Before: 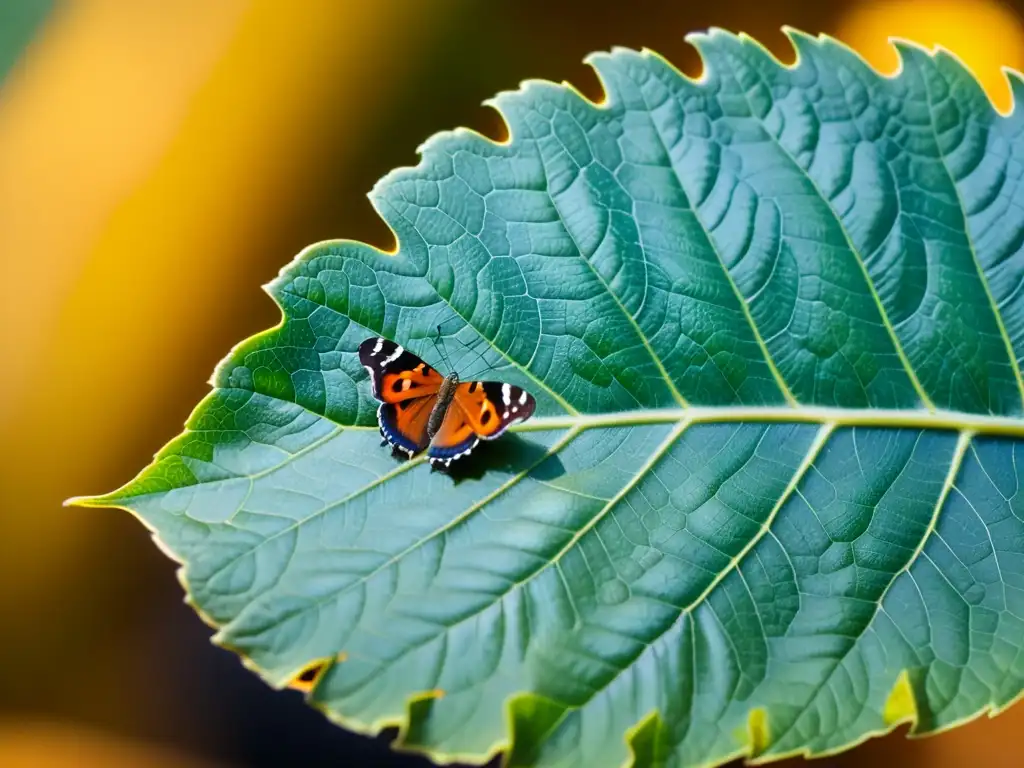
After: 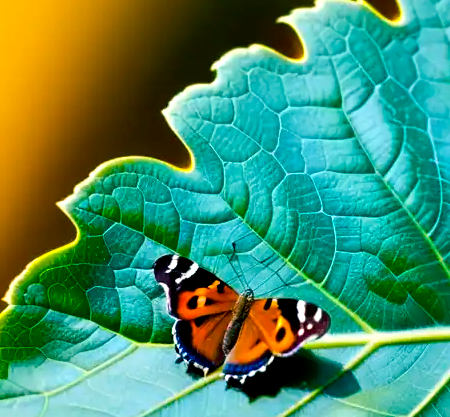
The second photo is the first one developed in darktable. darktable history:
color balance rgb: shadows lift › chroma 2.626%, shadows lift › hue 189.71°, highlights gain › chroma 1.059%, highlights gain › hue 60.02°, perceptual saturation grading › global saturation 36.283%, perceptual saturation grading › shadows 36.226%, global vibrance 20%
crop: left 20.108%, top 10.857%, right 35.89%, bottom 34.795%
exposure: black level correction 0.011, compensate highlight preservation false
tone equalizer: -8 EV -0.444 EV, -7 EV -0.413 EV, -6 EV -0.304 EV, -5 EV -0.235 EV, -3 EV 0.227 EV, -2 EV 0.339 EV, -1 EV 0.404 EV, +0 EV 0.399 EV, edges refinement/feathering 500, mask exposure compensation -1.57 EV, preserve details no
